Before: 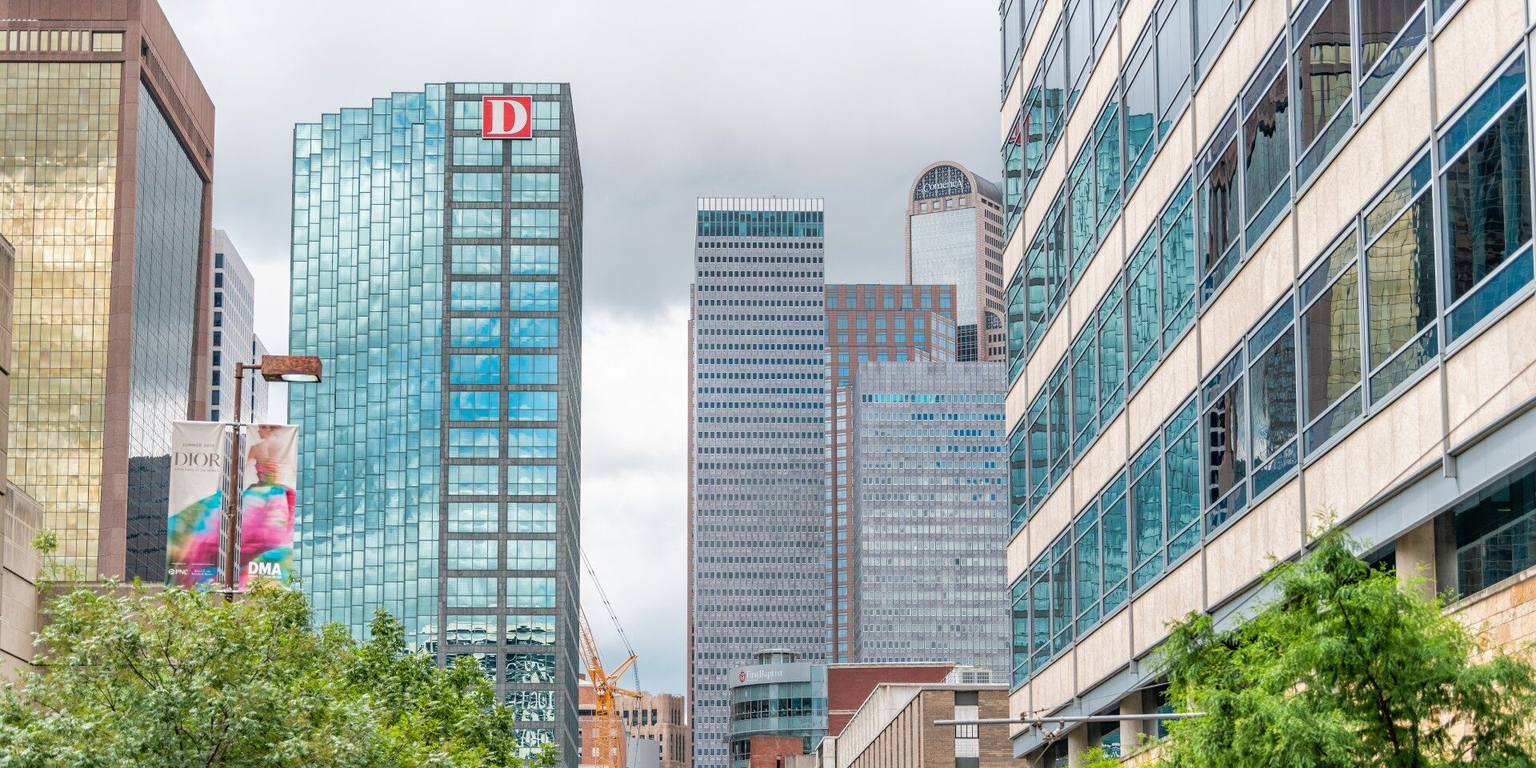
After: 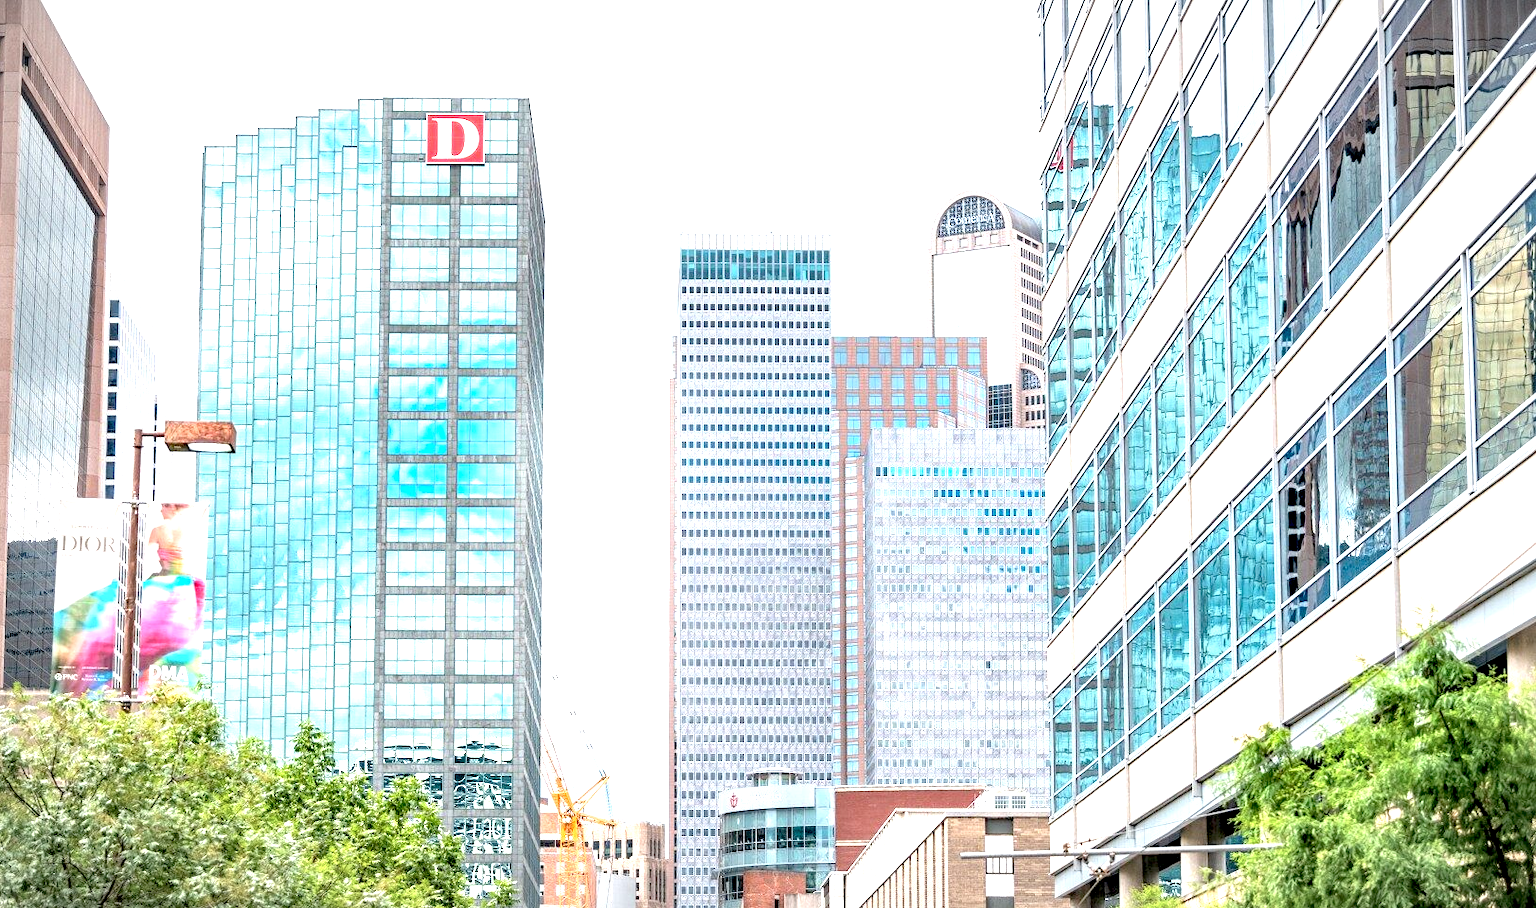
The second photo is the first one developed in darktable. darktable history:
vignetting: fall-off radius 69.5%, automatic ratio true
crop: left 8.007%, right 7.484%
exposure: black level correction 0.009, exposure 1.428 EV, compensate highlight preservation false
